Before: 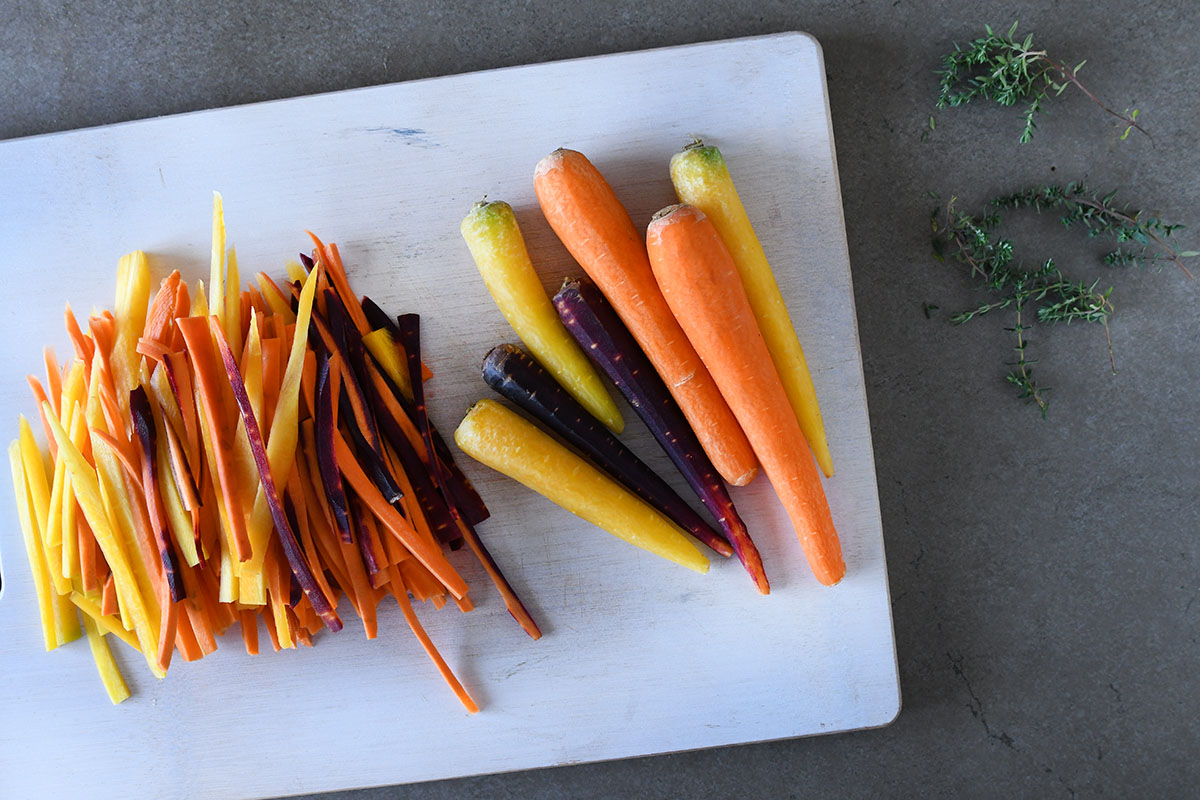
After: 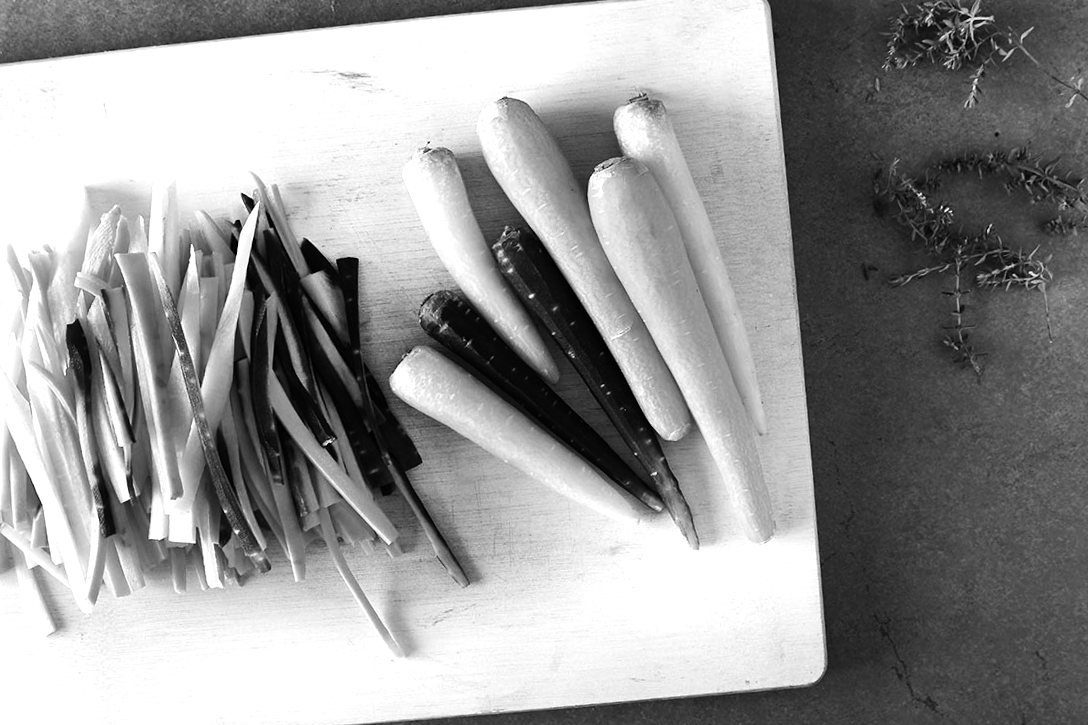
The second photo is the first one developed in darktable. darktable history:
monochrome: on, module defaults
crop and rotate: angle -1.96°, left 3.097%, top 4.154%, right 1.586%, bottom 0.529%
tone equalizer: -8 EV -0.75 EV, -7 EV -0.7 EV, -6 EV -0.6 EV, -5 EV -0.4 EV, -3 EV 0.4 EV, -2 EV 0.6 EV, -1 EV 0.7 EV, +0 EV 0.75 EV, edges refinement/feathering 500, mask exposure compensation -1.57 EV, preserve details no
white balance: red 1.127, blue 0.943
